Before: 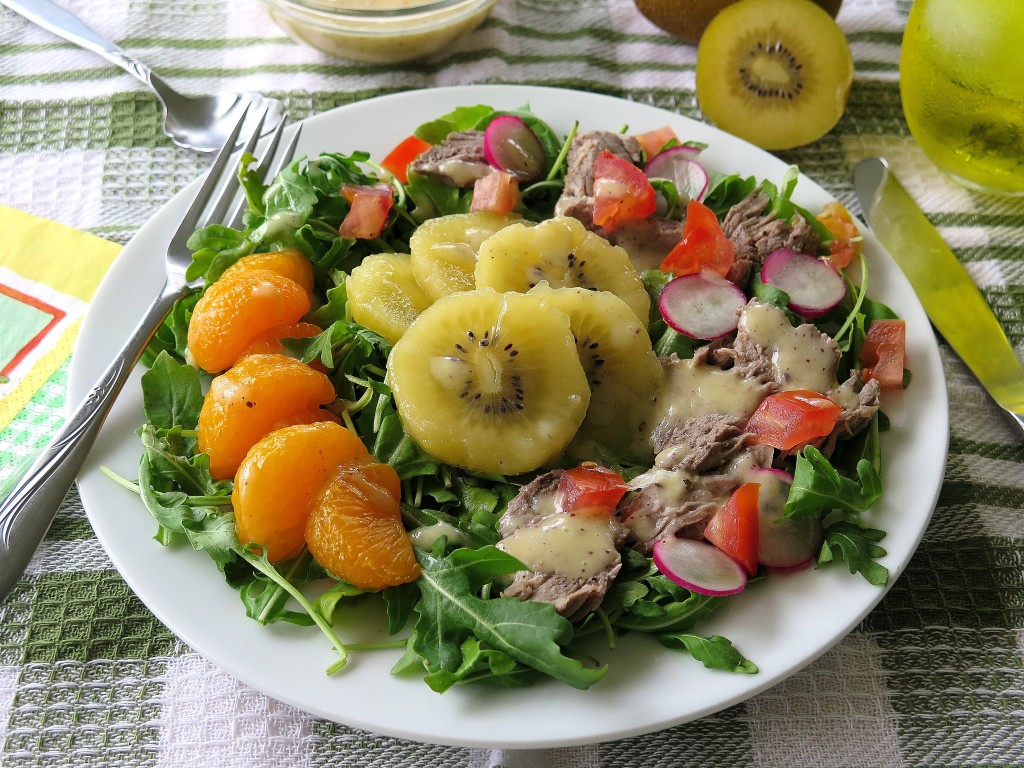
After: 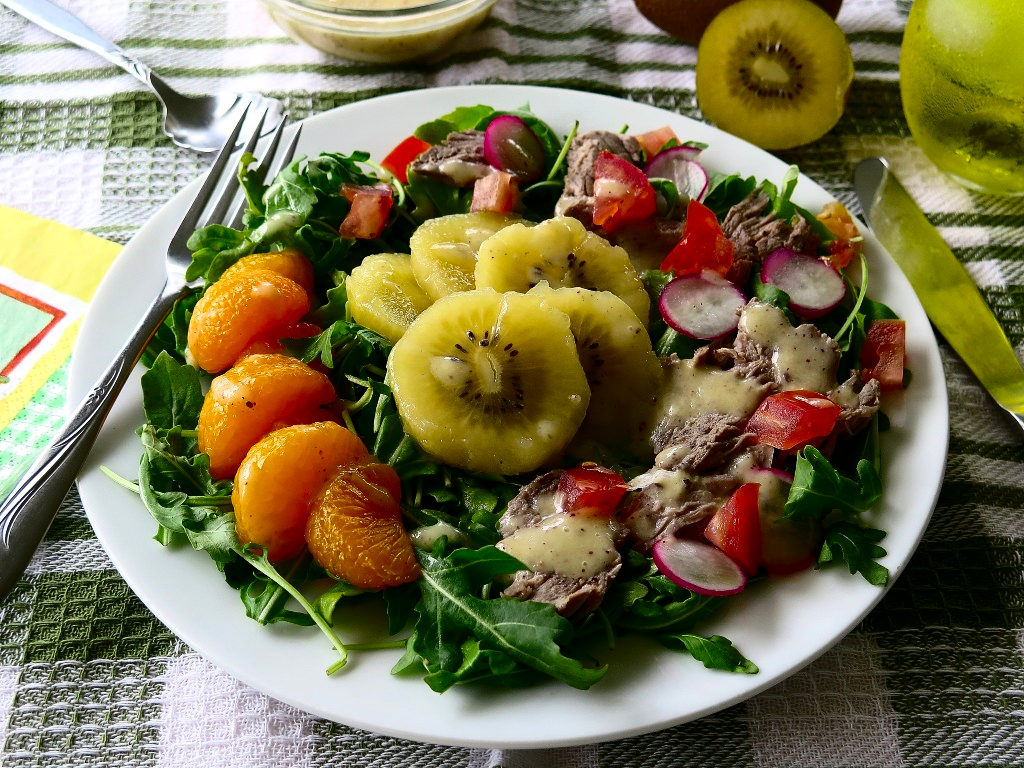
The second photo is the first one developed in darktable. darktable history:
contrast brightness saturation: contrast 0.242, brightness -0.228, saturation 0.138
